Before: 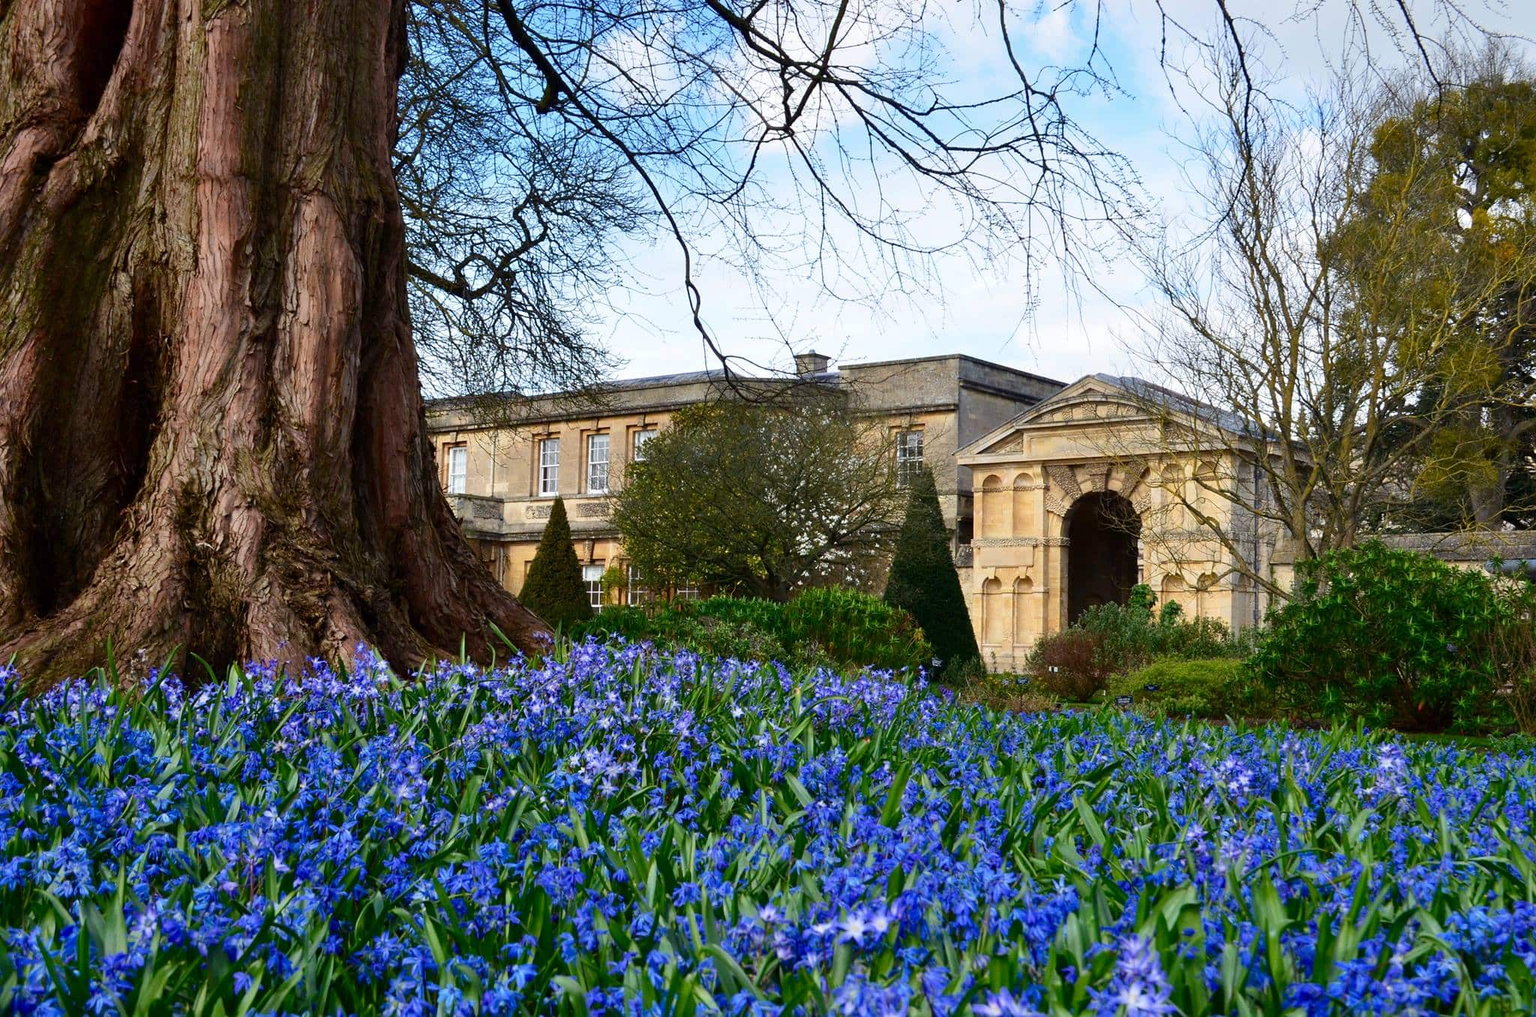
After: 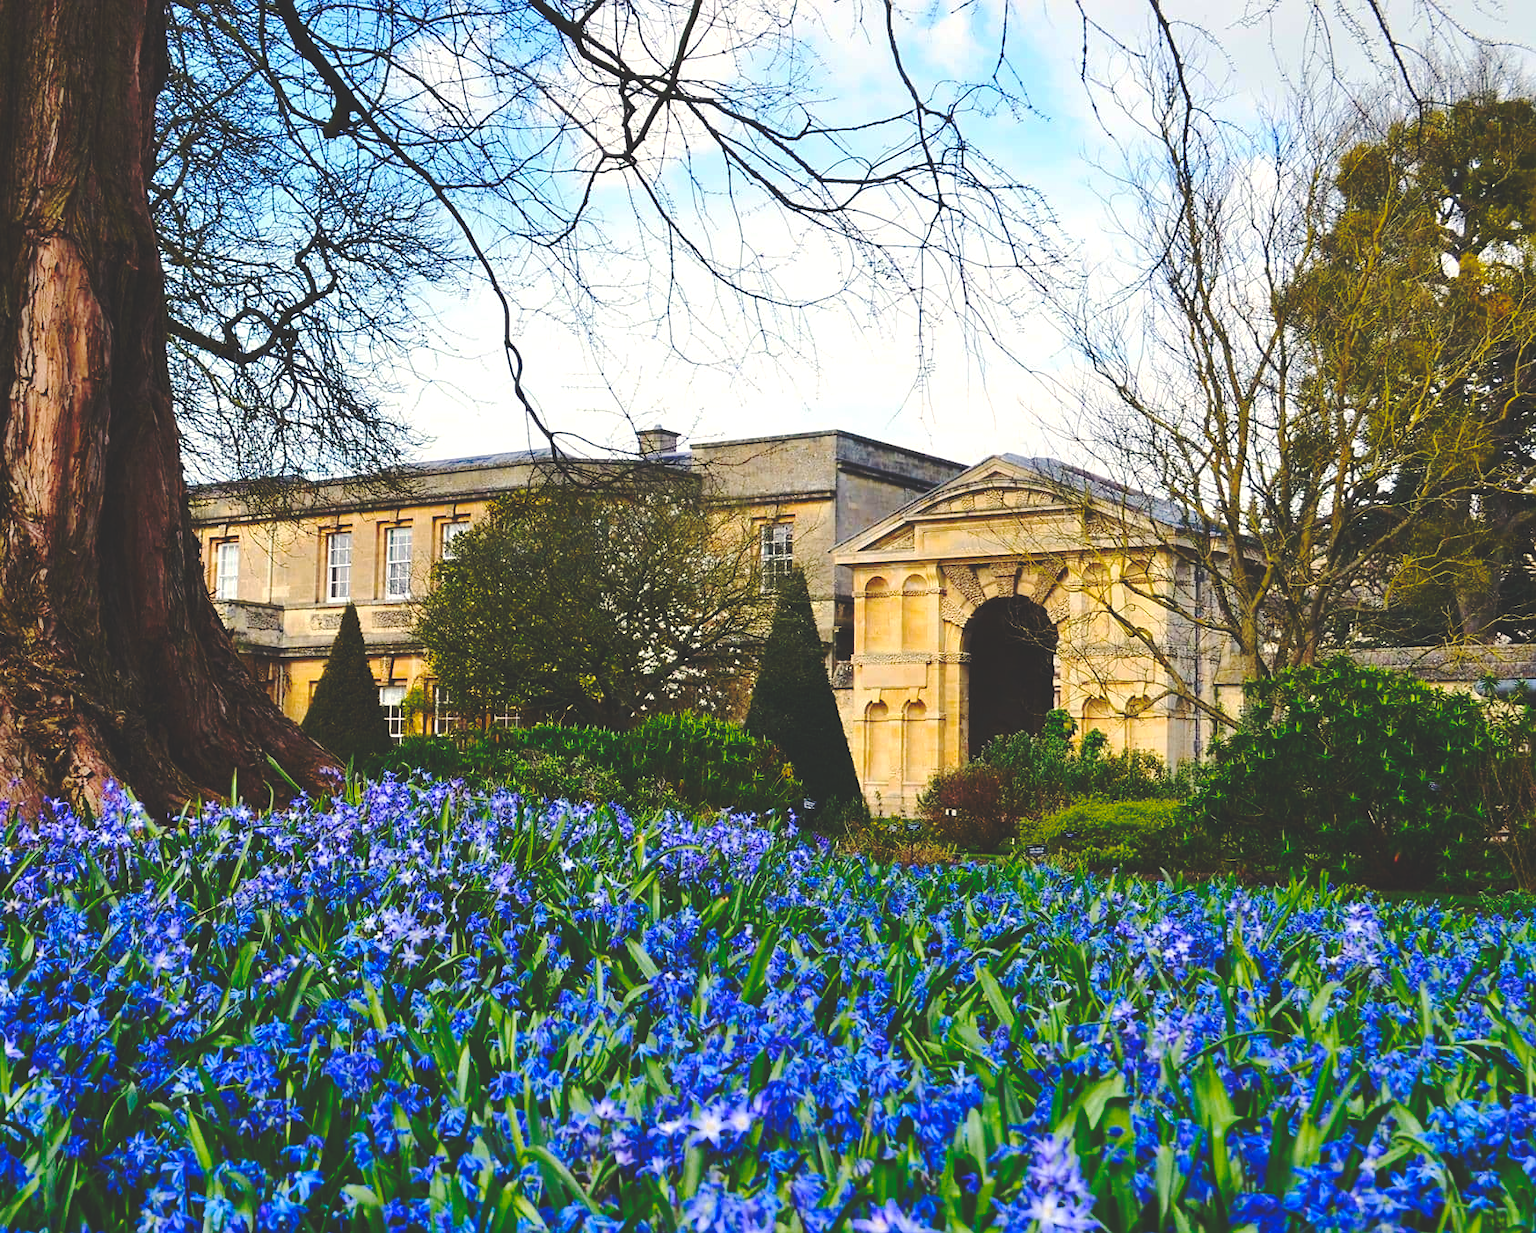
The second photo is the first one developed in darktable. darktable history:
crop: left 17.606%, bottom 0.024%
sharpen: amount 0.206
color balance rgb: highlights gain › chroma 3.093%, highlights gain › hue 75.78°, perceptual saturation grading › global saturation 30.044%, perceptual brilliance grading › highlights 6.008%, perceptual brilliance grading › mid-tones 17.043%, perceptual brilliance grading › shadows -5.397%, global vibrance 14.623%
base curve: curves: ch0 [(0, 0.024) (0.055, 0.065) (0.121, 0.166) (0.236, 0.319) (0.693, 0.726) (1, 1)], preserve colors none
